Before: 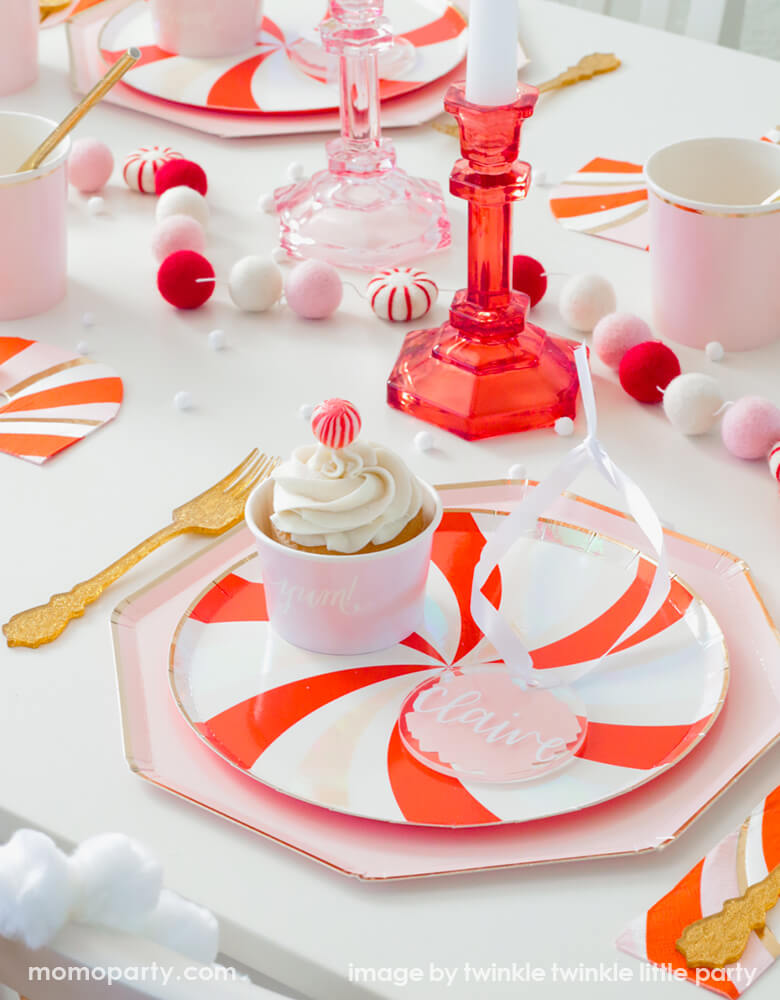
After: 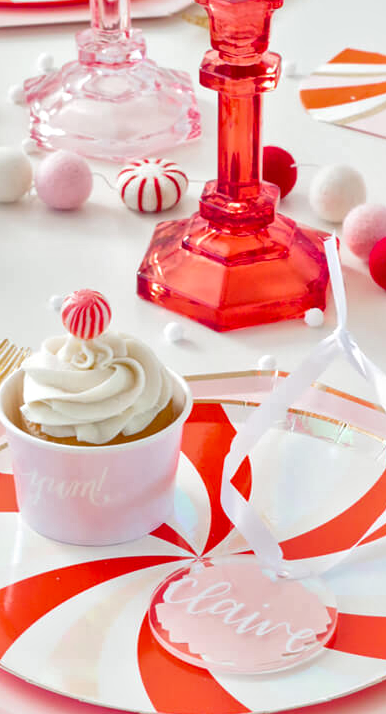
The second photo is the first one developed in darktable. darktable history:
crop: left 32.075%, top 10.976%, right 18.355%, bottom 17.596%
local contrast: mode bilateral grid, contrast 20, coarseness 20, detail 150%, midtone range 0.2
